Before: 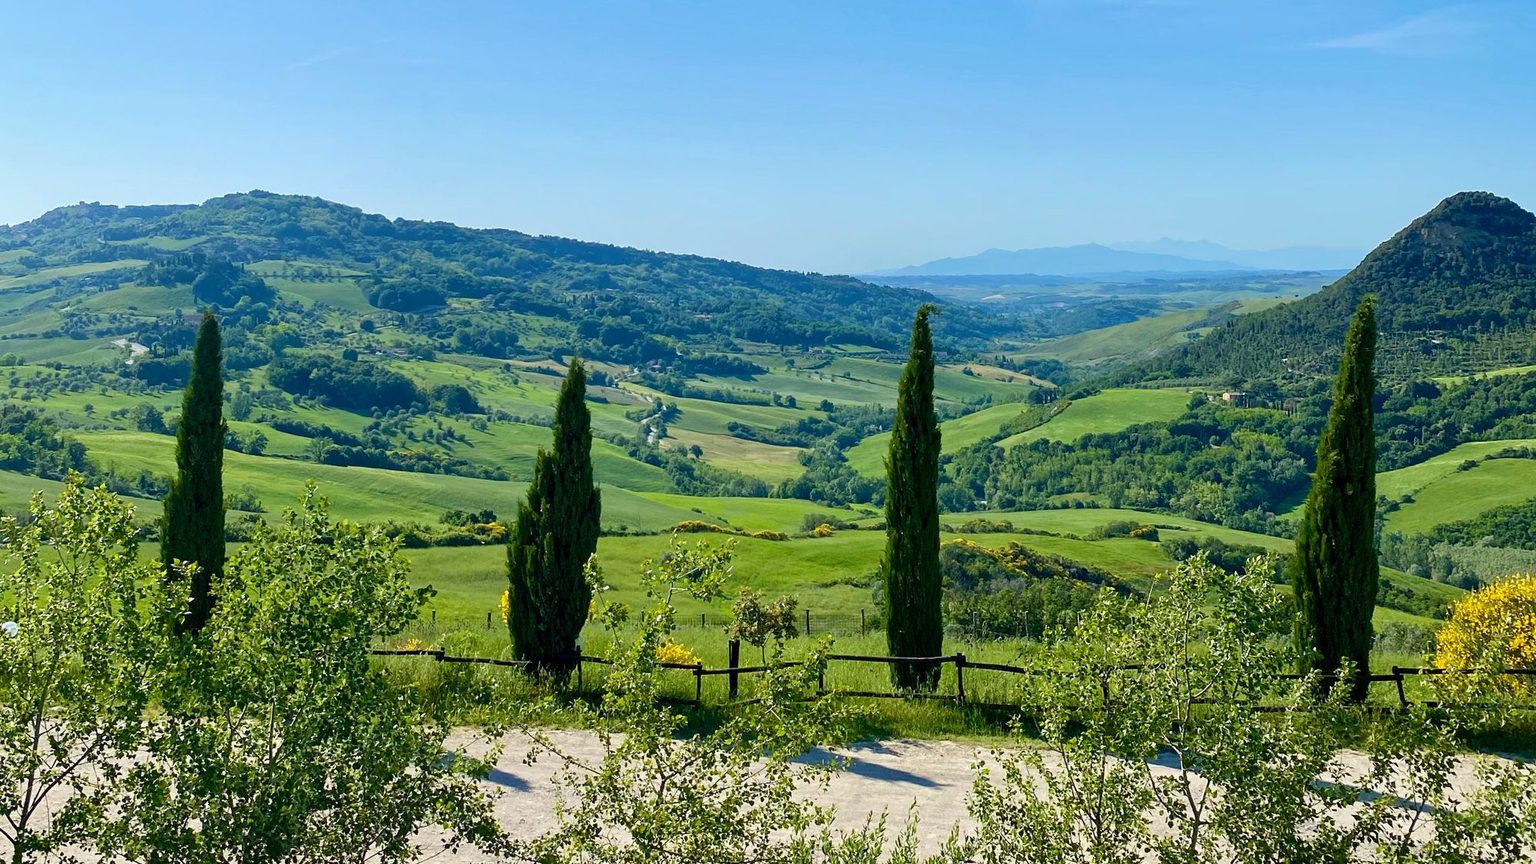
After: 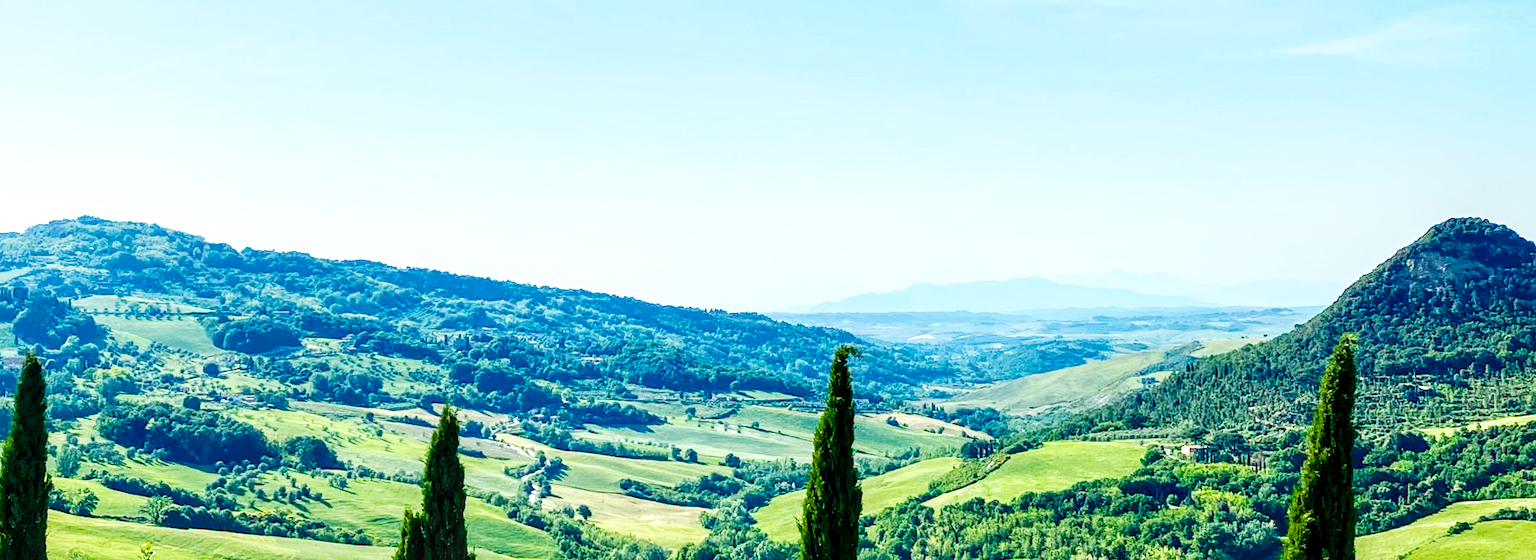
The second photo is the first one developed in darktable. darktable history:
local contrast: detail 140%
base curve: curves: ch0 [(0, 0) (0.007, 0.004) (0.027, 0.03) (0.046, 0.07) (0.207, 0.54) (0.442, 0.872) (0.673, 0.972) (1, 1)], preserve colors none
crop and rotate: left 11.812%, bottom 42.776%
